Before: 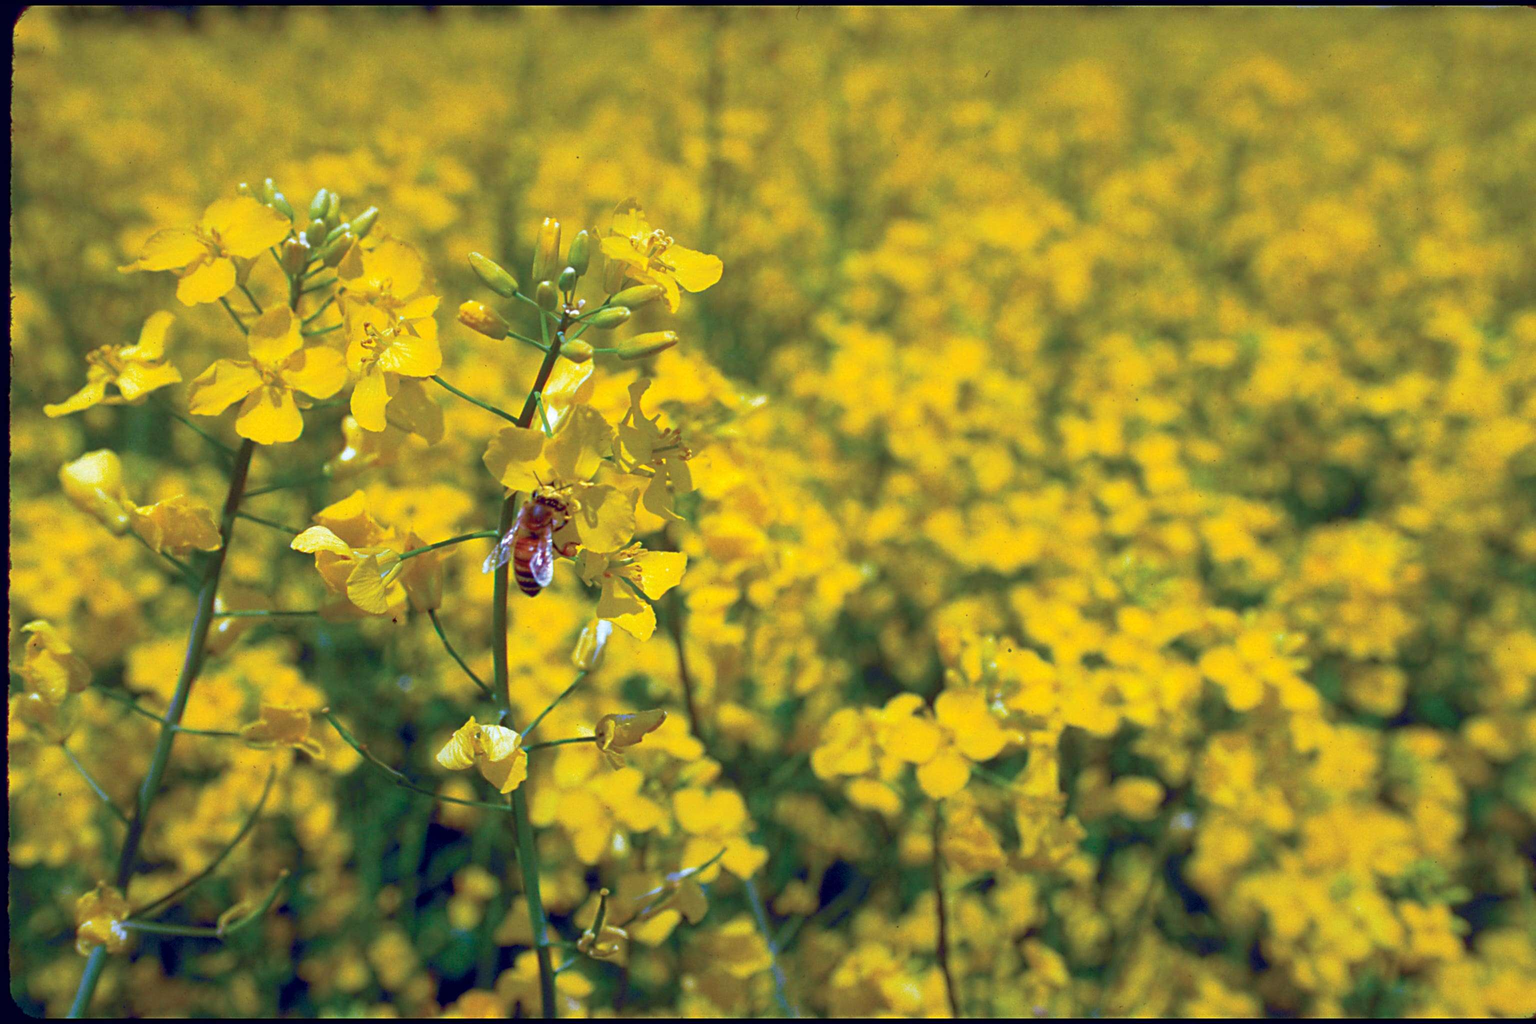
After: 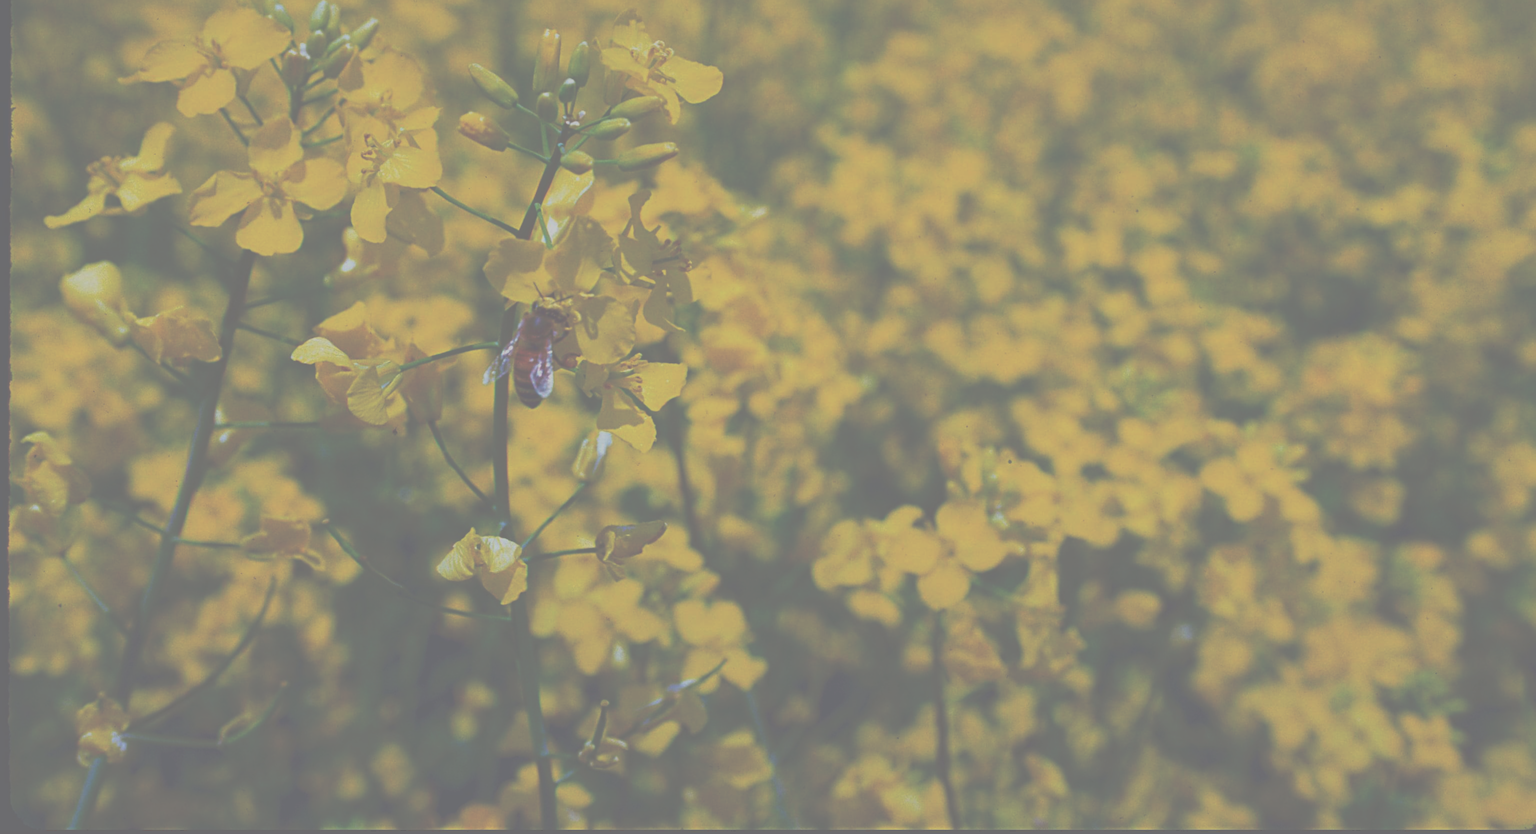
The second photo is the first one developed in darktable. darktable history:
exposure: black level correction 0, exposure -0.727 EV, compensate exposure bias true, compensate highlight preservation false
crop and rotate: top 18.498%
tone curve: curves: ch0 [(0, 0) (0.003, 0.453) (0.011, 0.457) (0.025, 0.457) (0.044, 0.463) (0.069, 0.464) (0.1, 0.471) (0.136, 0.475) (0.177, 0.481) (0.224, 0.486) (0.277, 0.496) (0.335, 0.515) (0.399, 0.544) (0.468, 0.577) (0.543, 0.621) (0.623, 0.67) (0.709, 0.73) (0.801, 0.788) (0.898, 0.848) (1, 1)], preserve colors none
